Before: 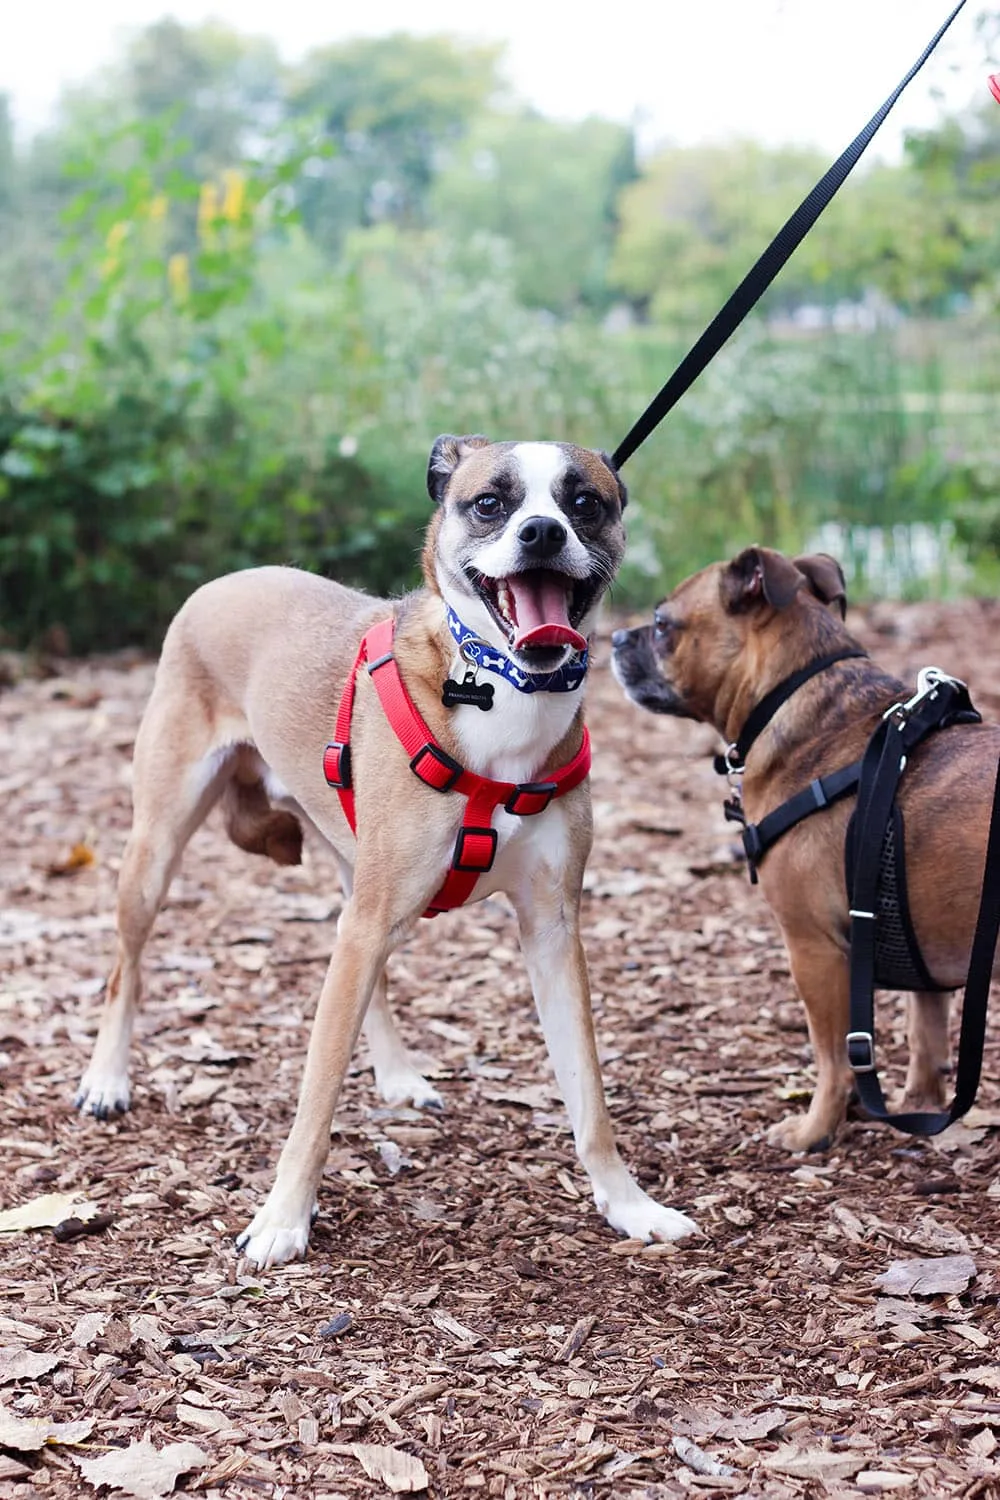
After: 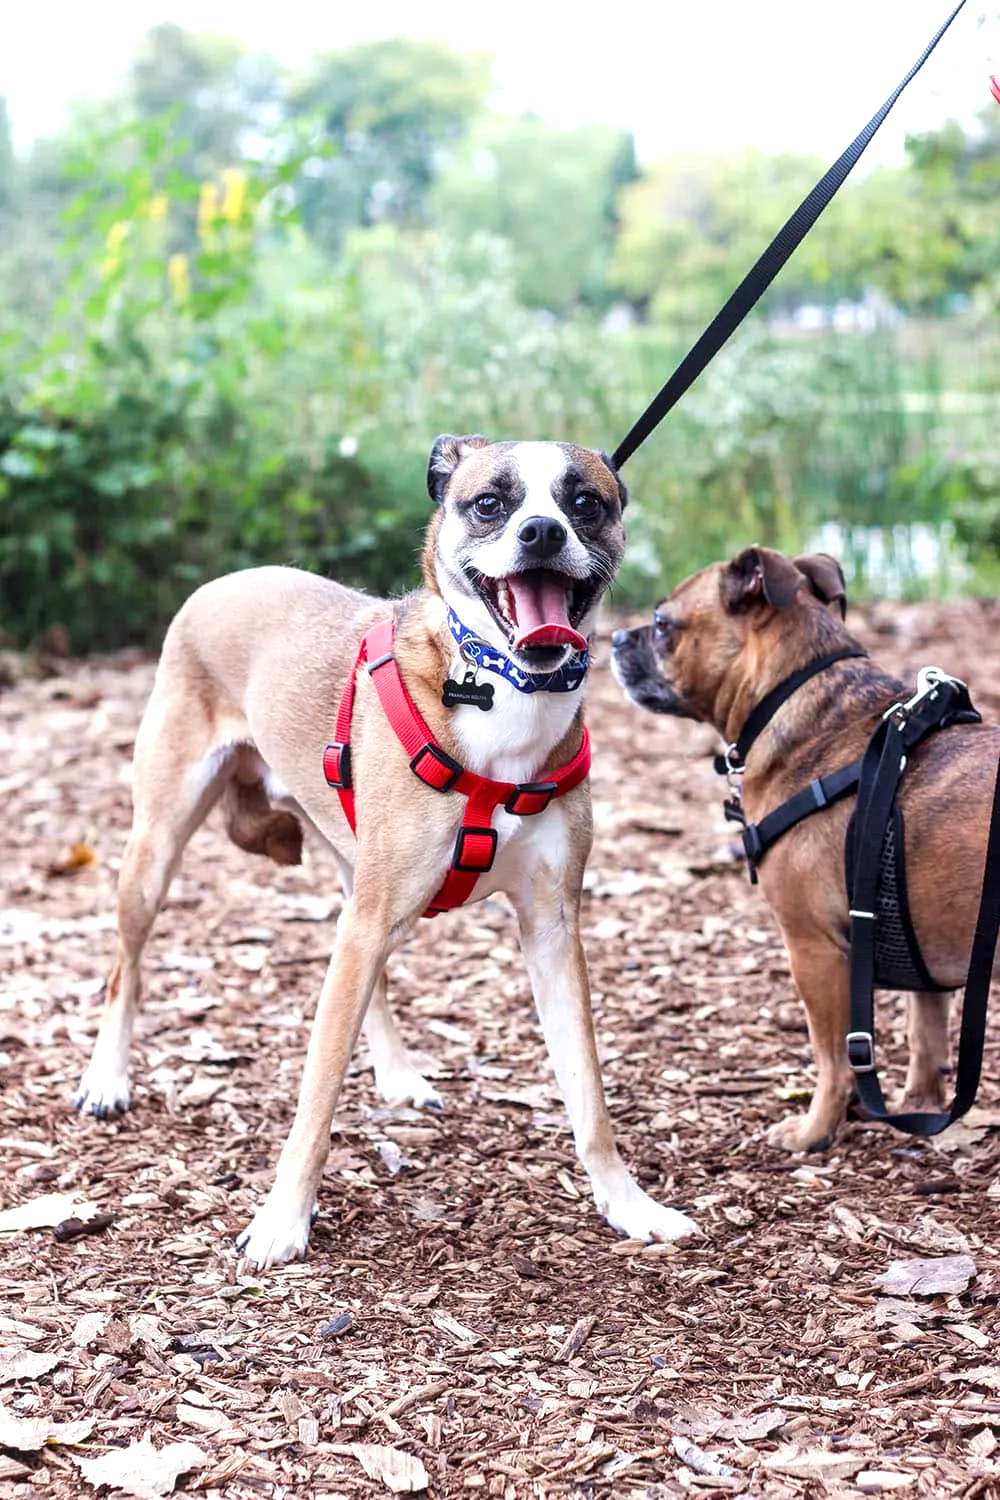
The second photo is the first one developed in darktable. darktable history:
exposure: black level correction 0.001, exposure 0.498 EV, compensate exposure bias true, compensate highlight preservation false
local contrast: on, module defaults
